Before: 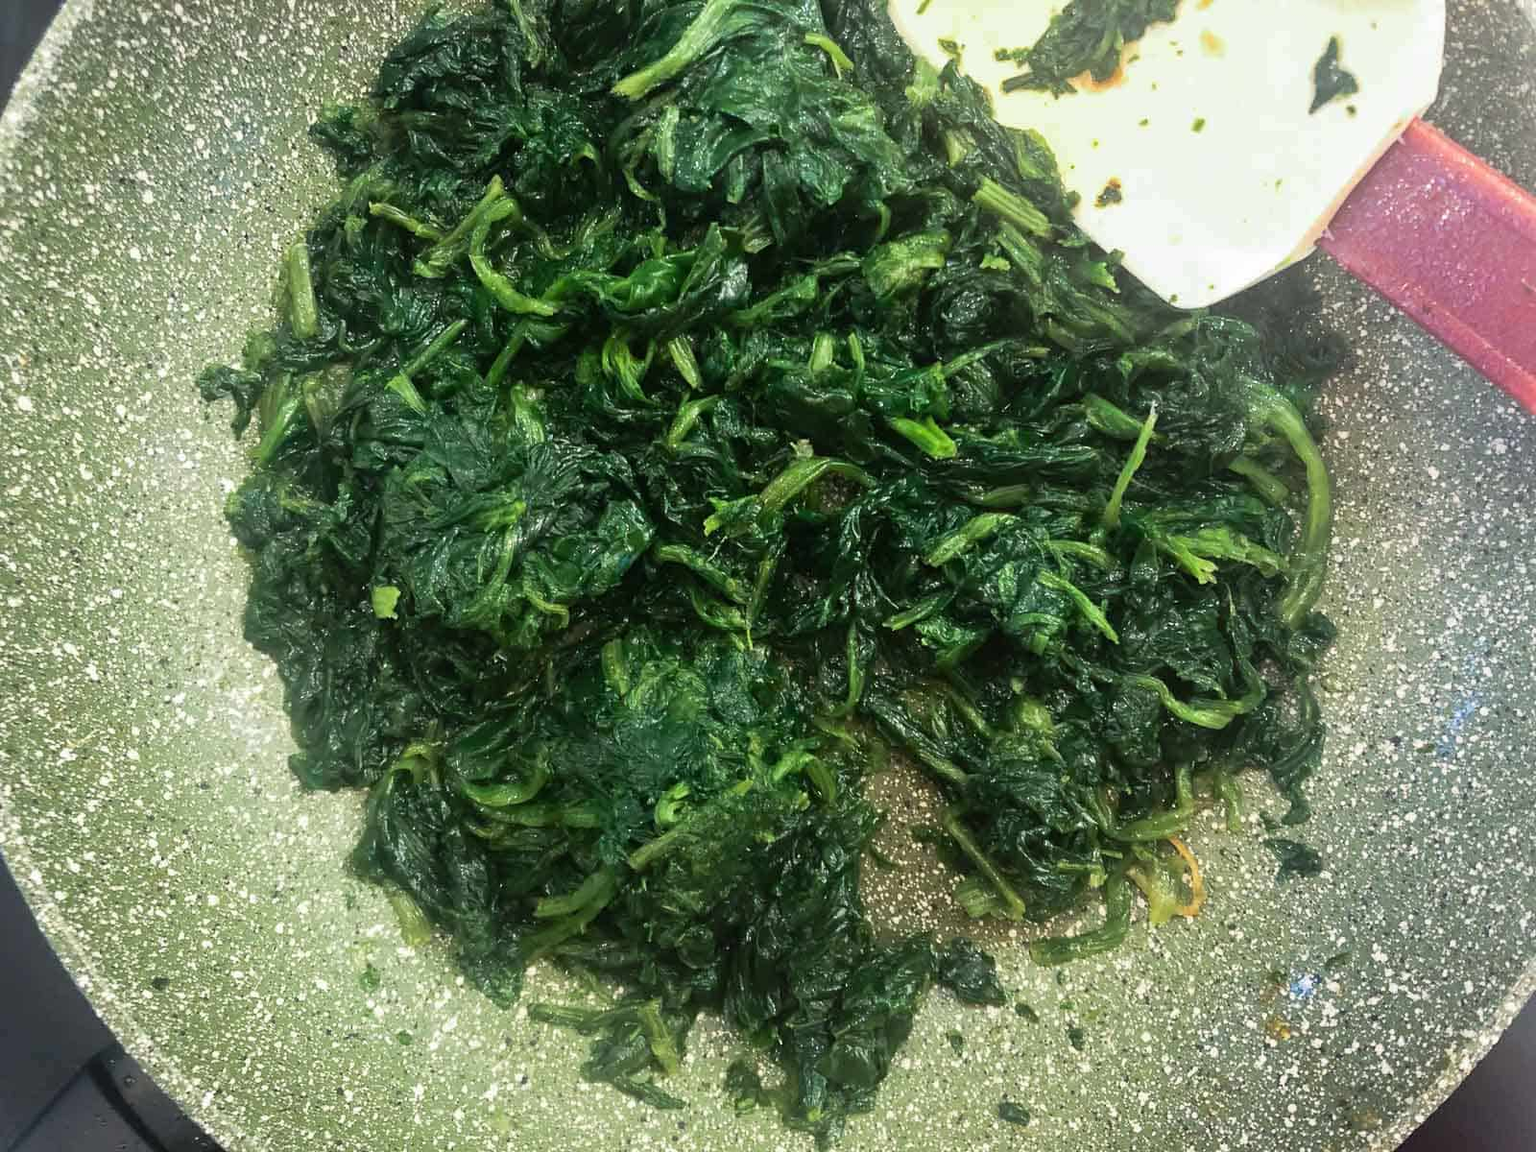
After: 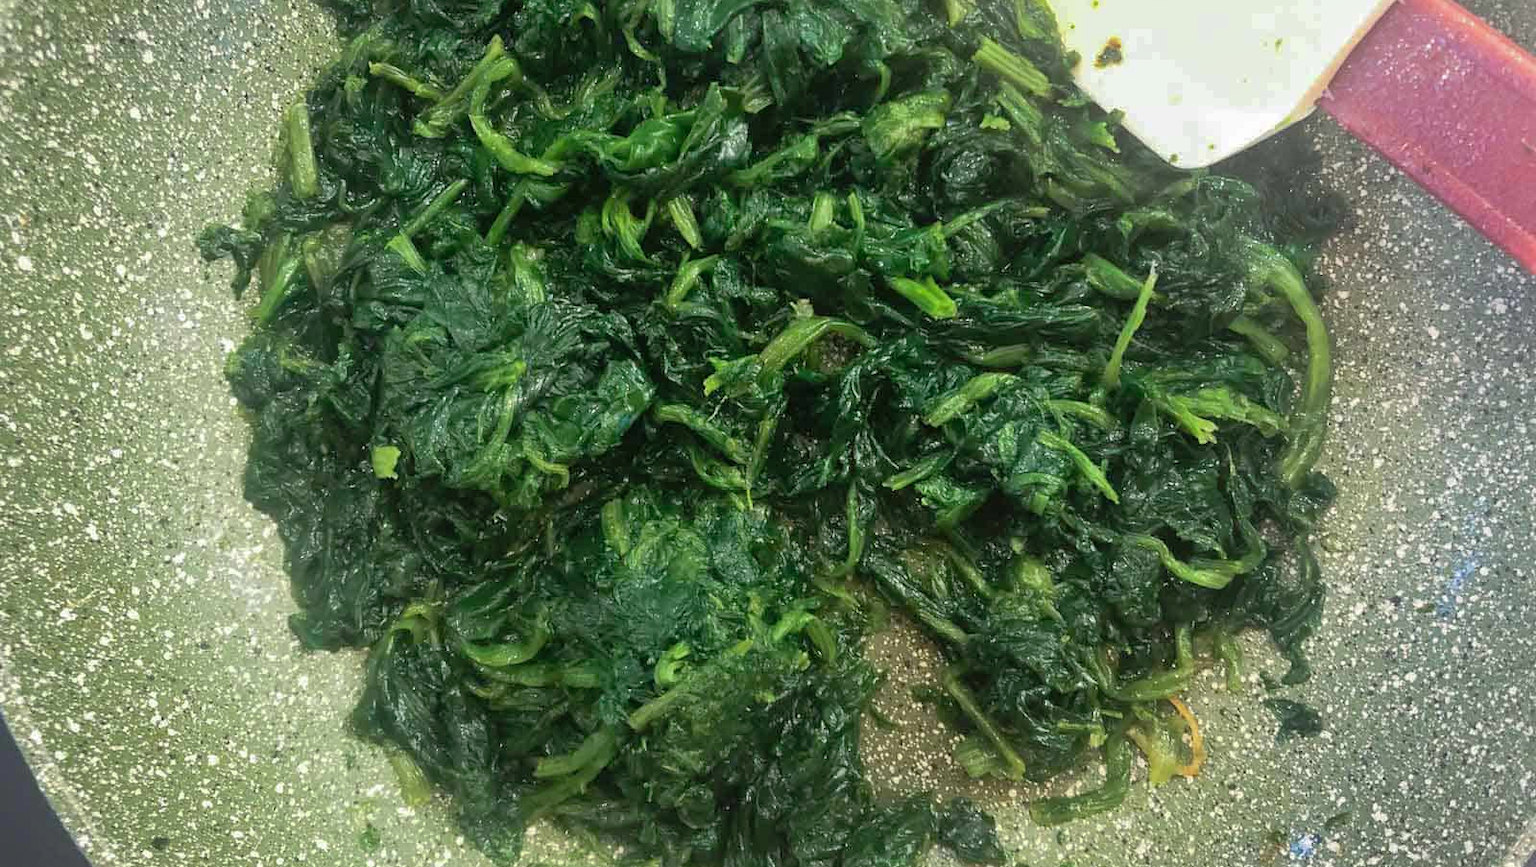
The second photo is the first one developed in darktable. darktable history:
shadows and highlights: on, module defaults
crop and rotate: top 12.238%, bottom 12.364%
